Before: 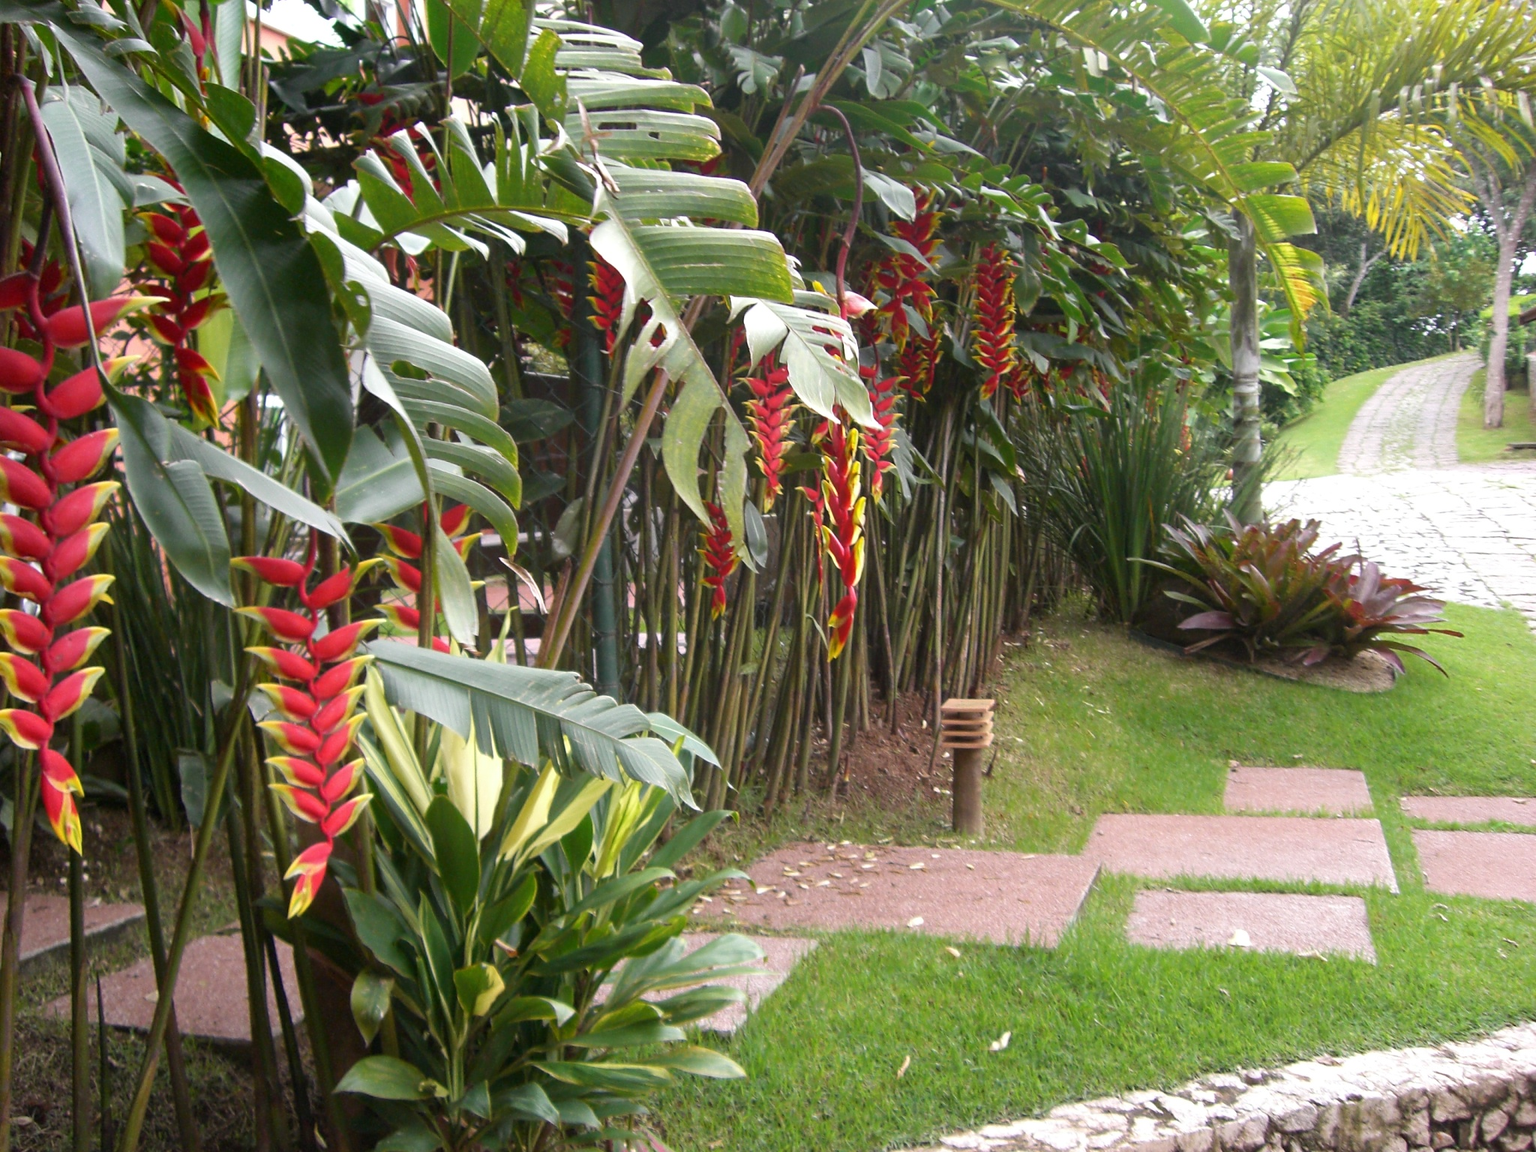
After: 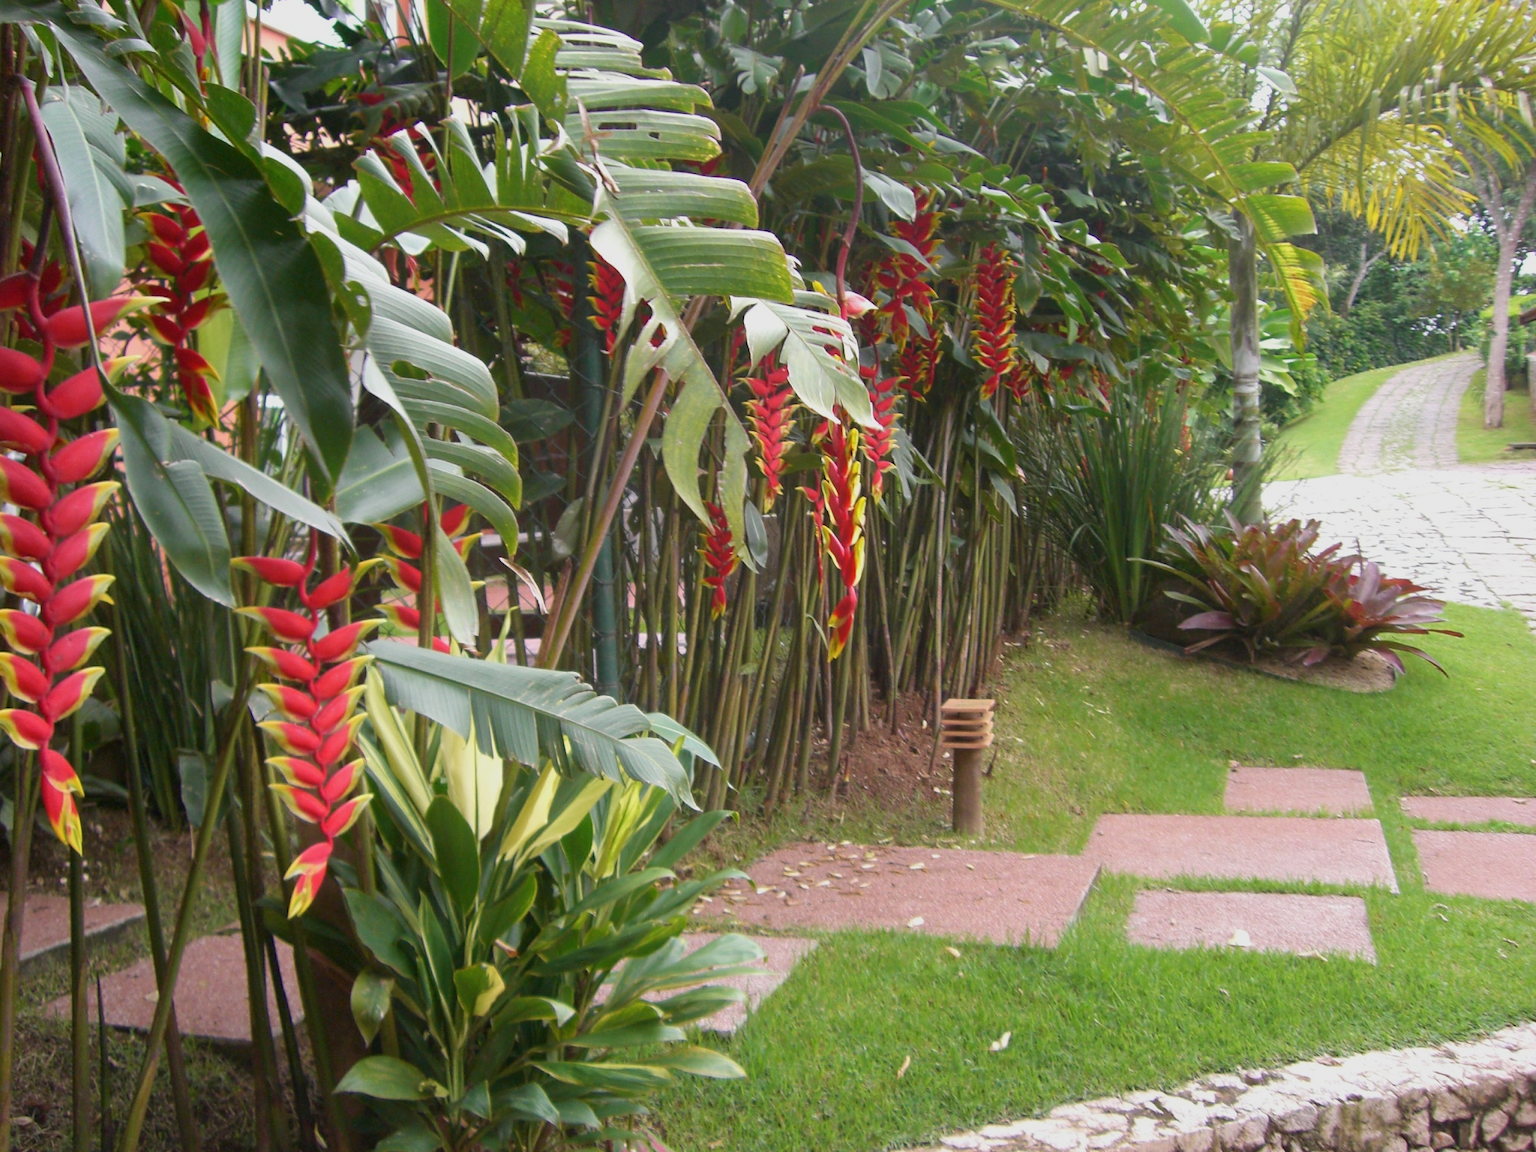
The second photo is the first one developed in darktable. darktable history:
color balance rgb: perceptual saturation grading › global saturation -0.31%, global vibrance -8%, contrast -13%, saturation formula JzAzBz (2021)
velvia: strength 15%
